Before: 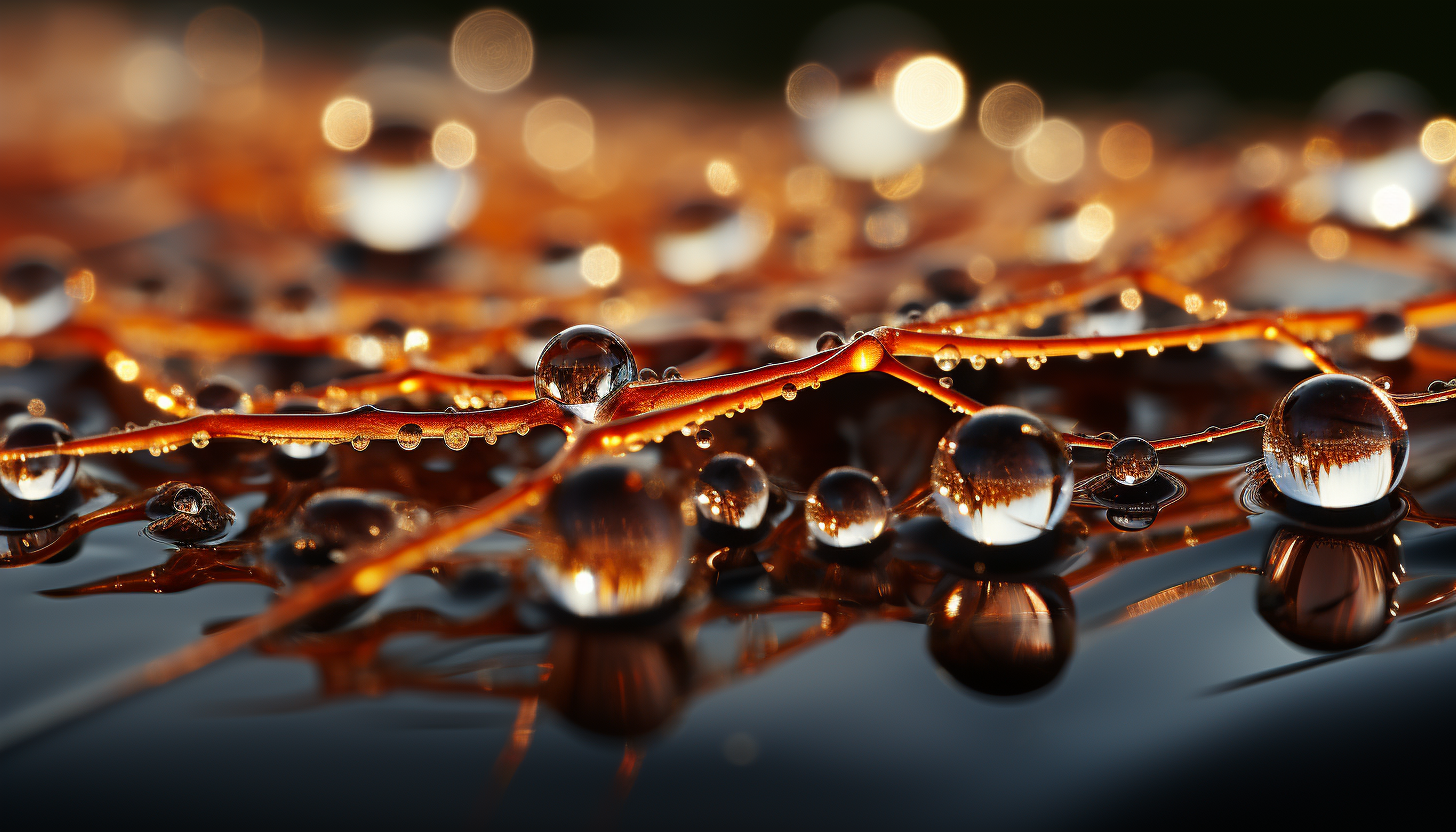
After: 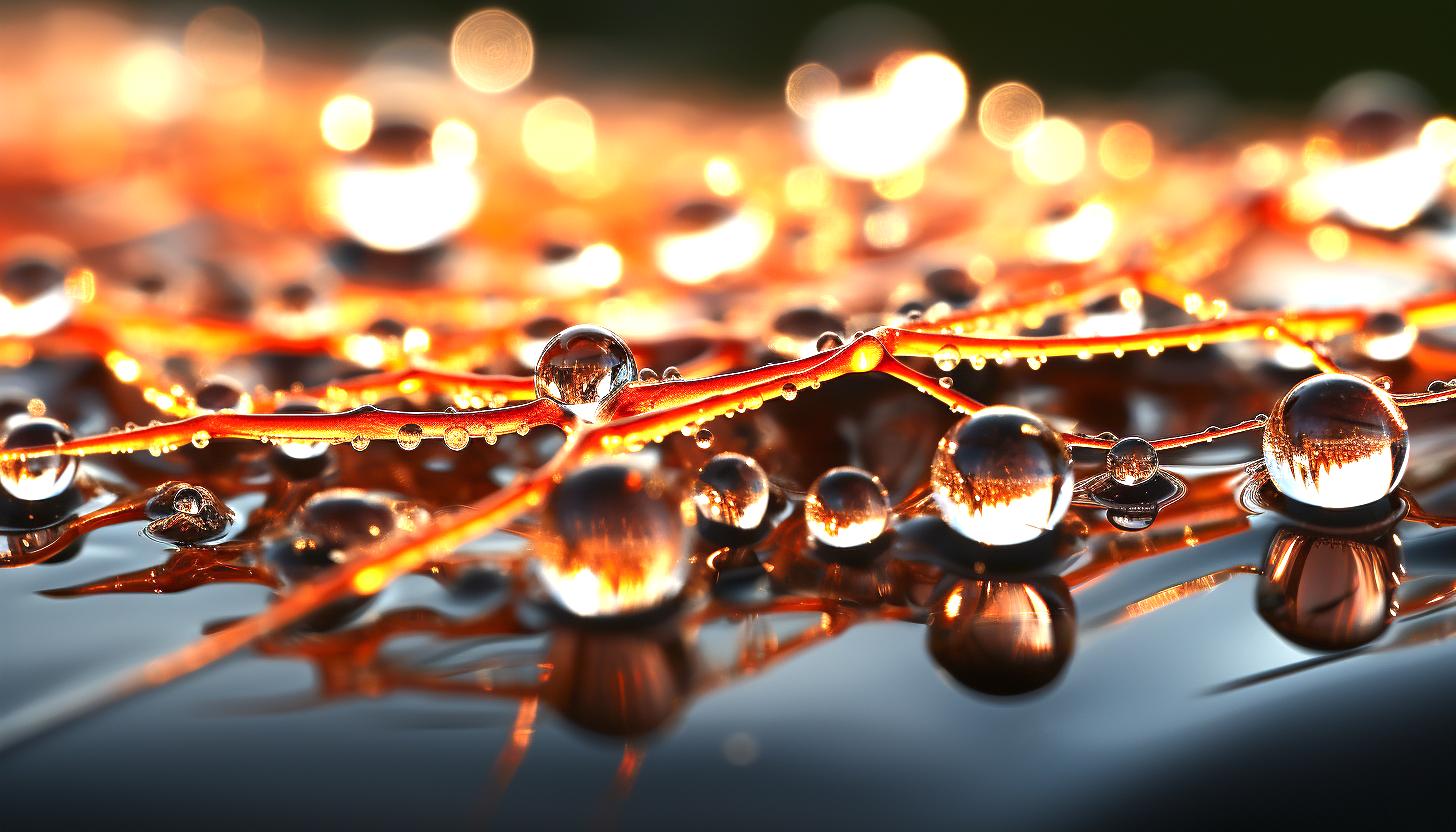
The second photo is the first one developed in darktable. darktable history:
tone curve: curves: ch0 [(0, 0) (0.003, 0.003) (0.011, 0.01) (0.025, 0.023) (0.044, 0.042) (0.069, 0.065) (0.1, 0.094) (0.136, 0.128) (0.177, 0.167) (0.224, 0.211) (0.277, 0.261) (0.335, 0.315) (0.399, 0.375) (0.468, 0.441) (0.543, 0.543) (0.623, 0.623) (0.709, 0.709) (0.801, 0.801) (0.898, 0.898) (1, 1)], color space Lab, independent channels, preserve colors none
exposure: black level correction 0, exposure 1.694 EV, compensate highlight preservation false
